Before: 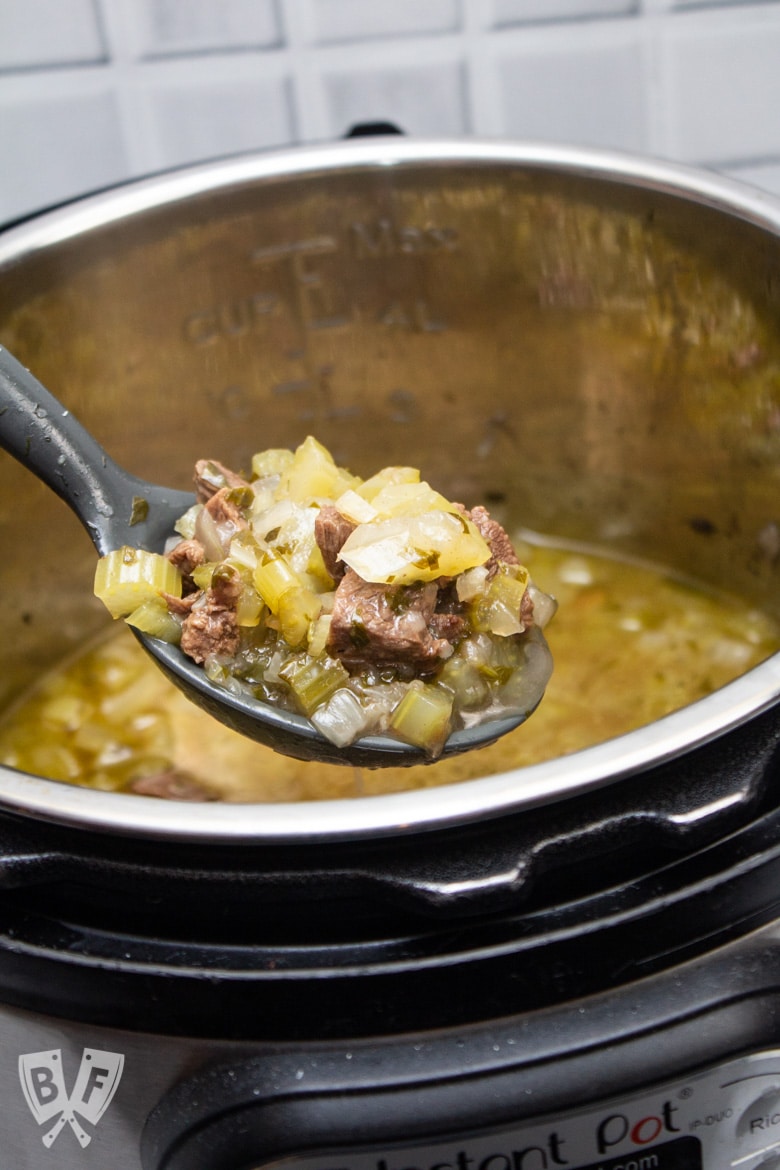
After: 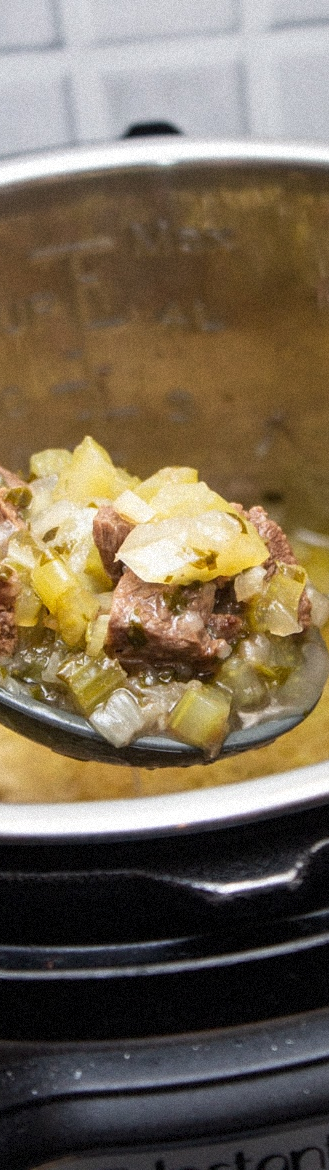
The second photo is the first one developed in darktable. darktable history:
white balance: emerald 1
crop: left 28.583%, right 29.231%
grain: mid-tones bias 0%
